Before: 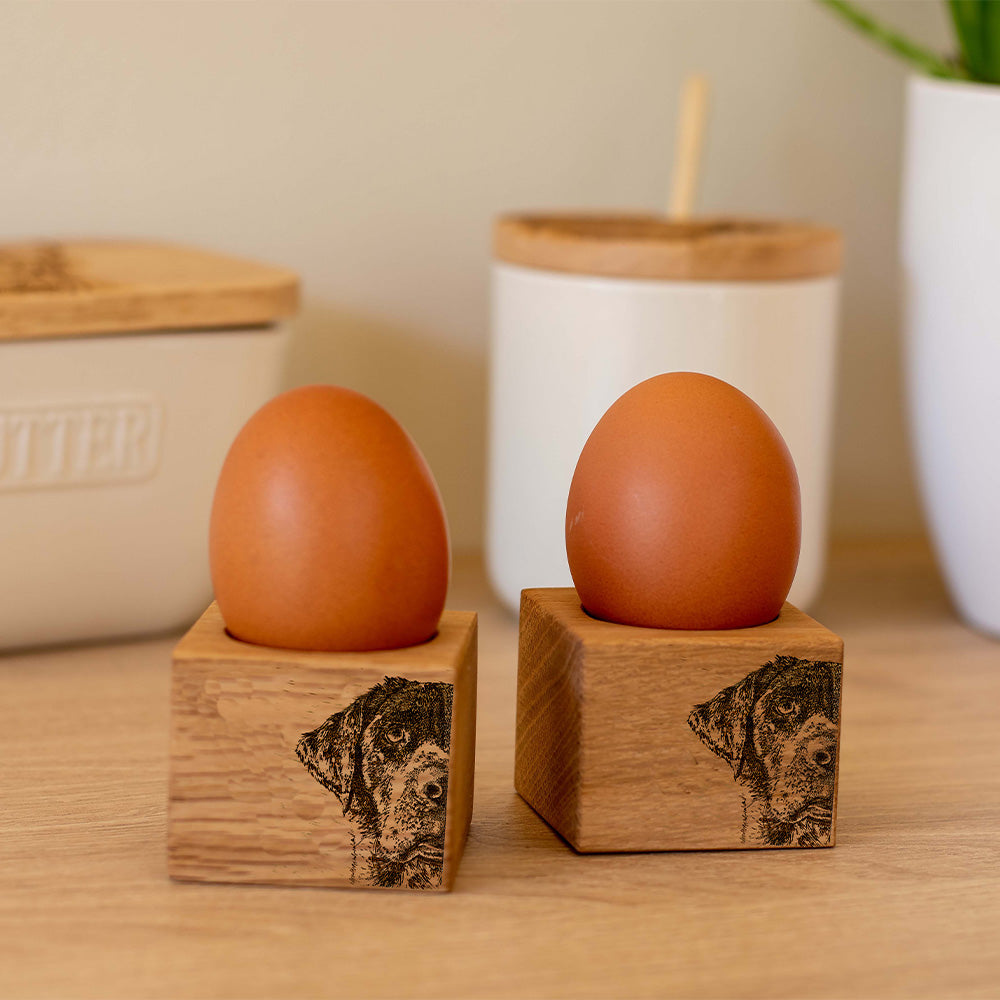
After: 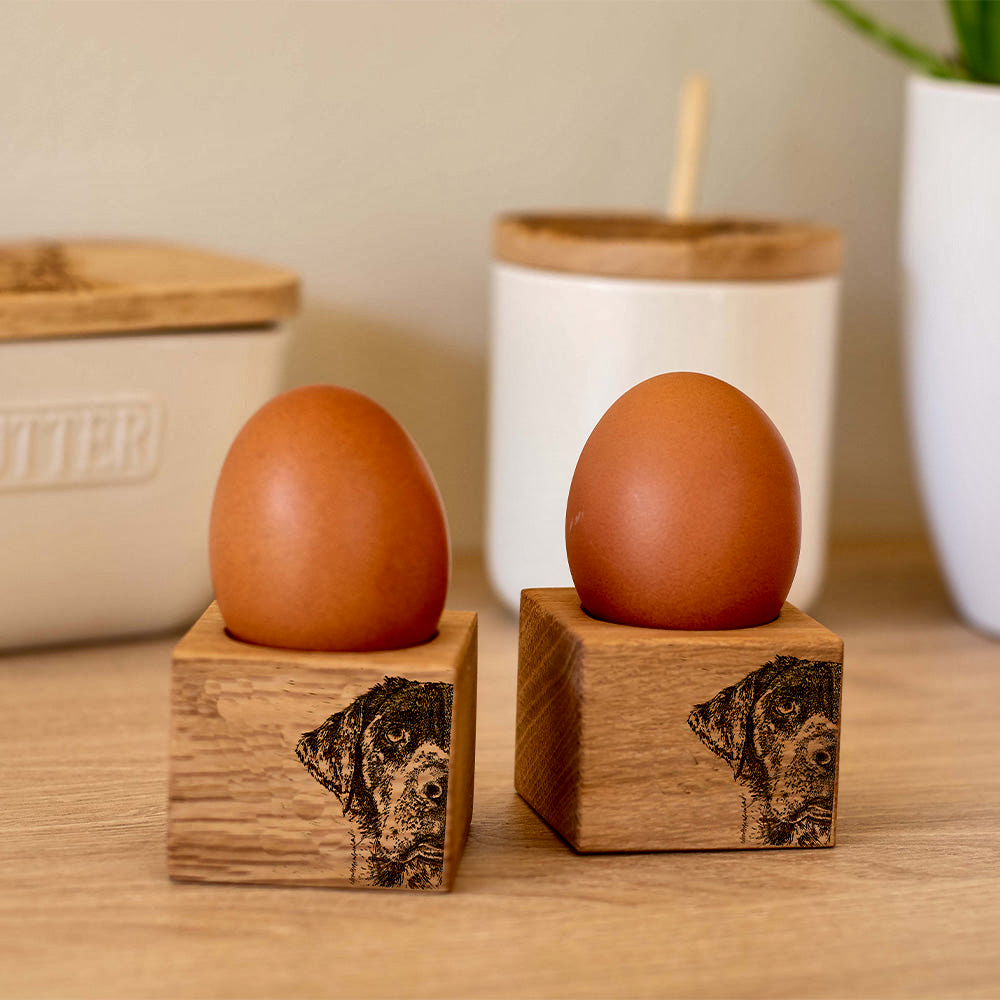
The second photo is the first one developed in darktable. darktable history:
local contrast: mode bilateral grid, contrast 26, coarseness 61, detail 152%, midtone range 0.2
